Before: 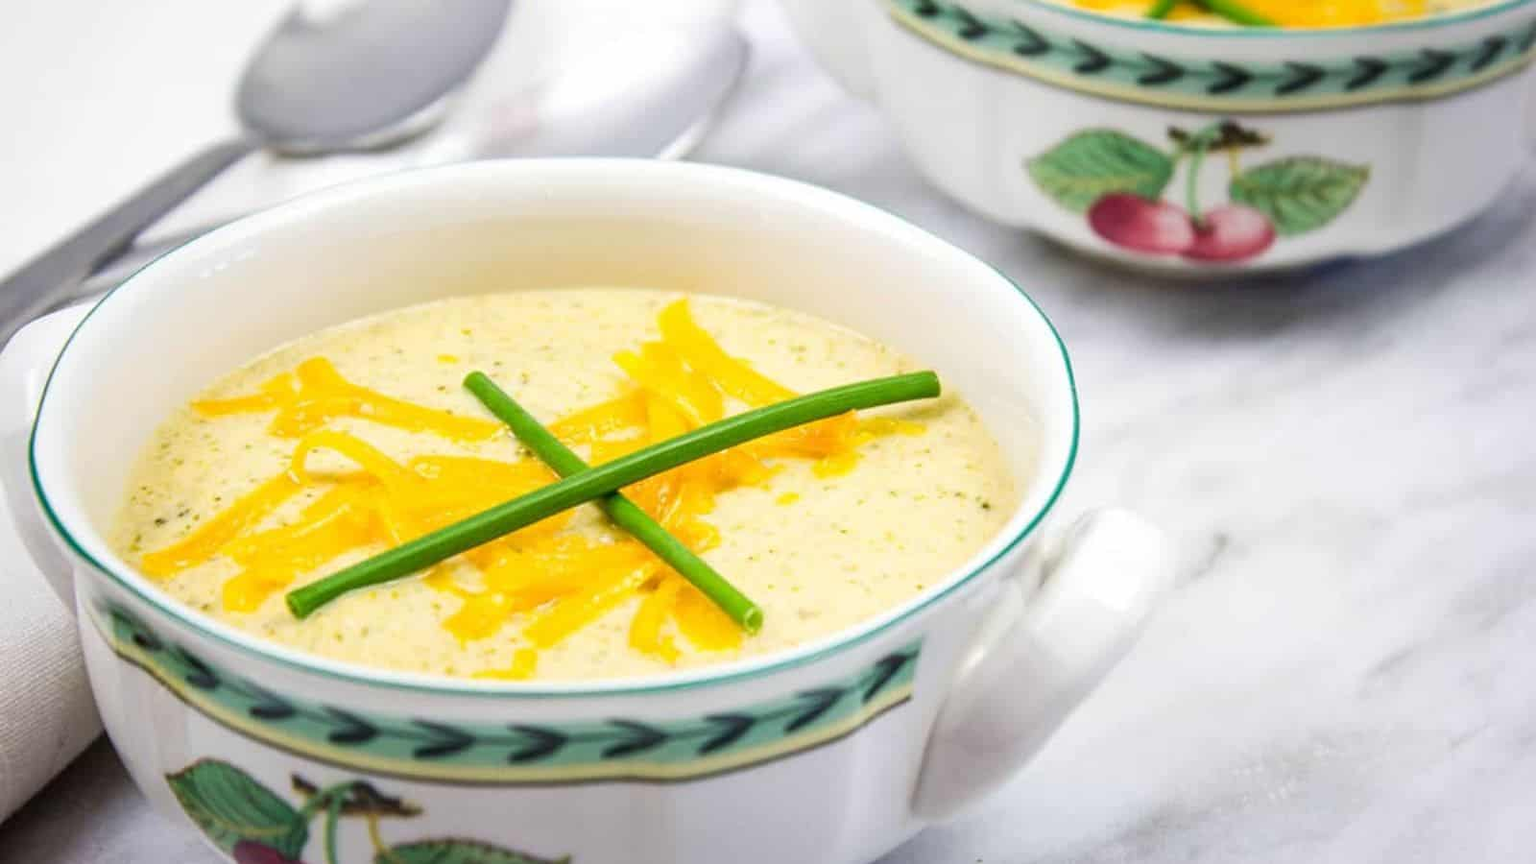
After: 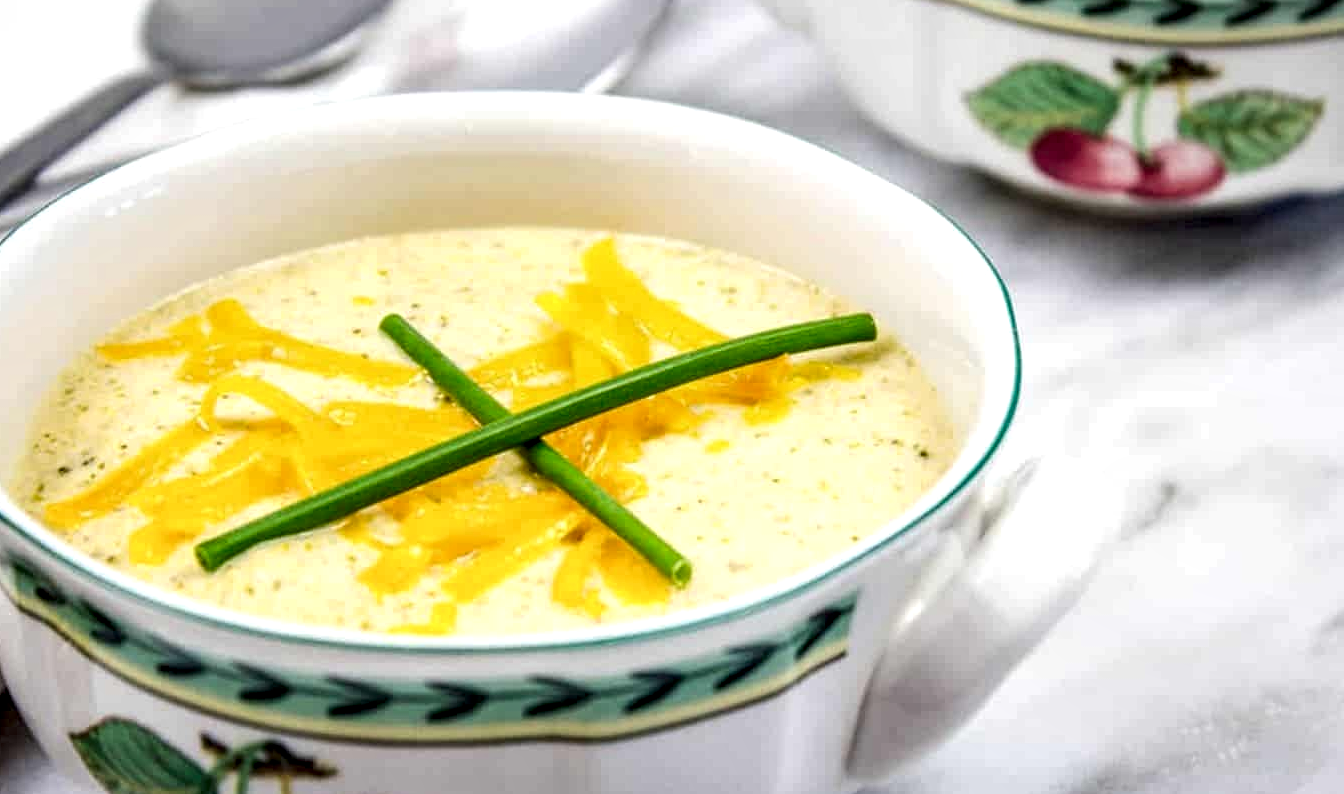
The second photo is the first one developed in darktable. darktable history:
crop: left 6.446%, top 8.188%, right 9.538%, bottom 3.548%
local contrast: highlights 65%, shadows 54%, detail 169%, midtone range 0.514
